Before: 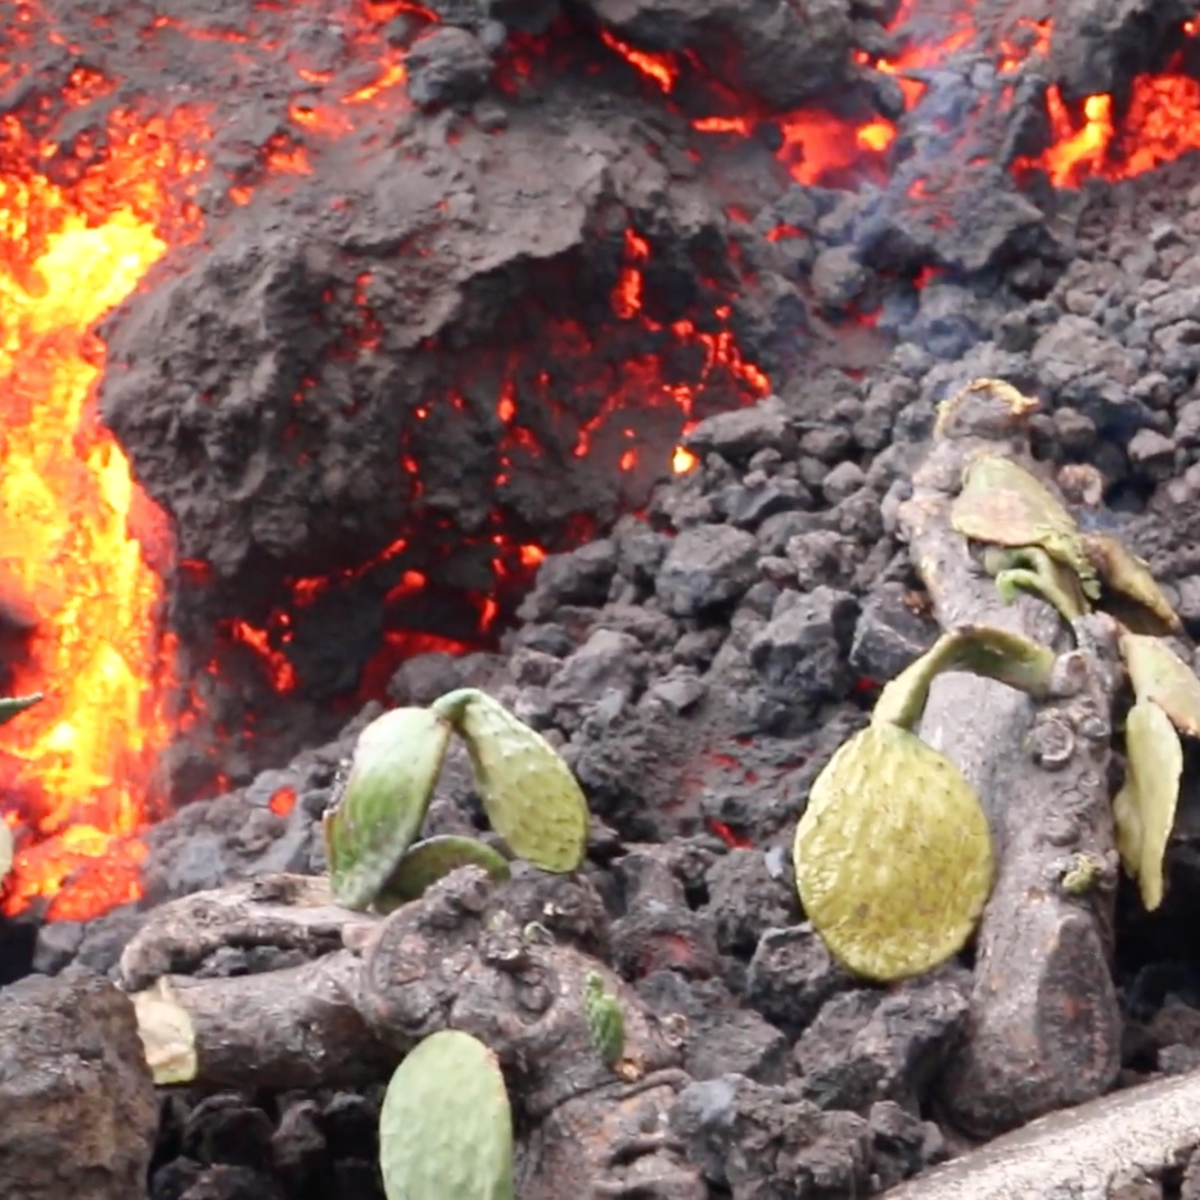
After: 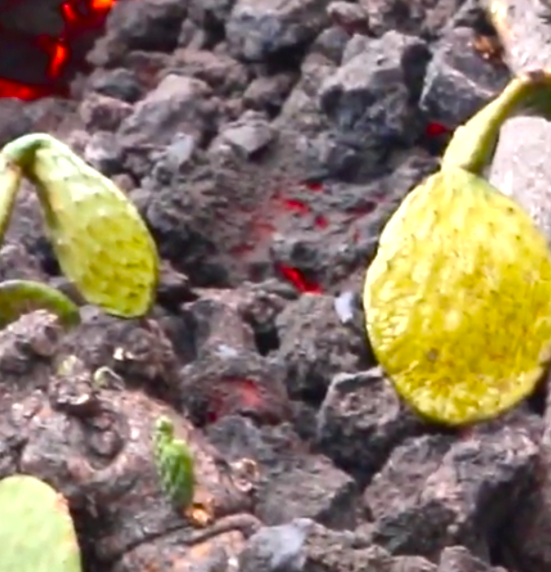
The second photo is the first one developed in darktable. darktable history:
color balance rgb: linear chroma grading › global chroma 10.488%, perceptual saturation grading › global saturation 49.714%, perceptual brilliance grading › global brilliance 14.759%, perceptual brilliance grading › shadows -34.614%, contrast -10.524%
crop: left 35.901%, top 46.267%, right 18.111%, bottom 6.001%
exposure: black level correction -0.001, exposure 0.08 EV, compensate exposure bias true, compensate highlight preservation false
tone equalizer: -8 EV 0.043 EV
